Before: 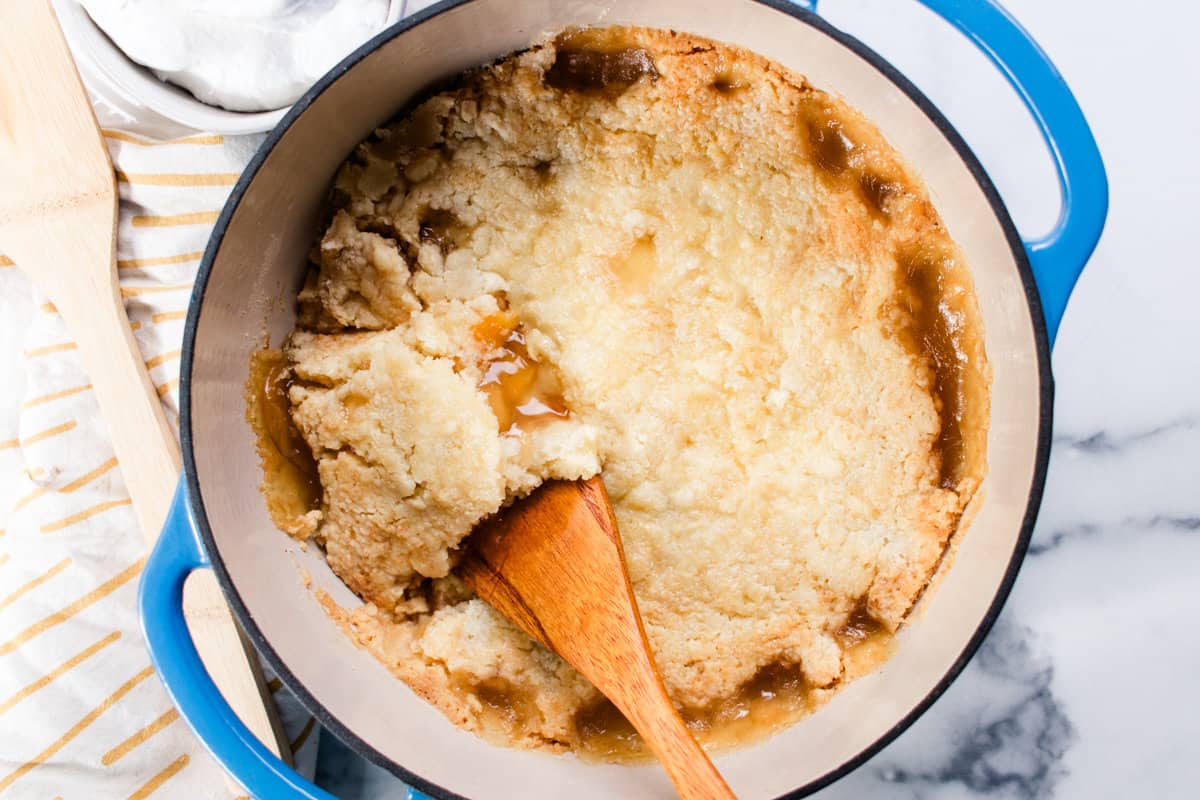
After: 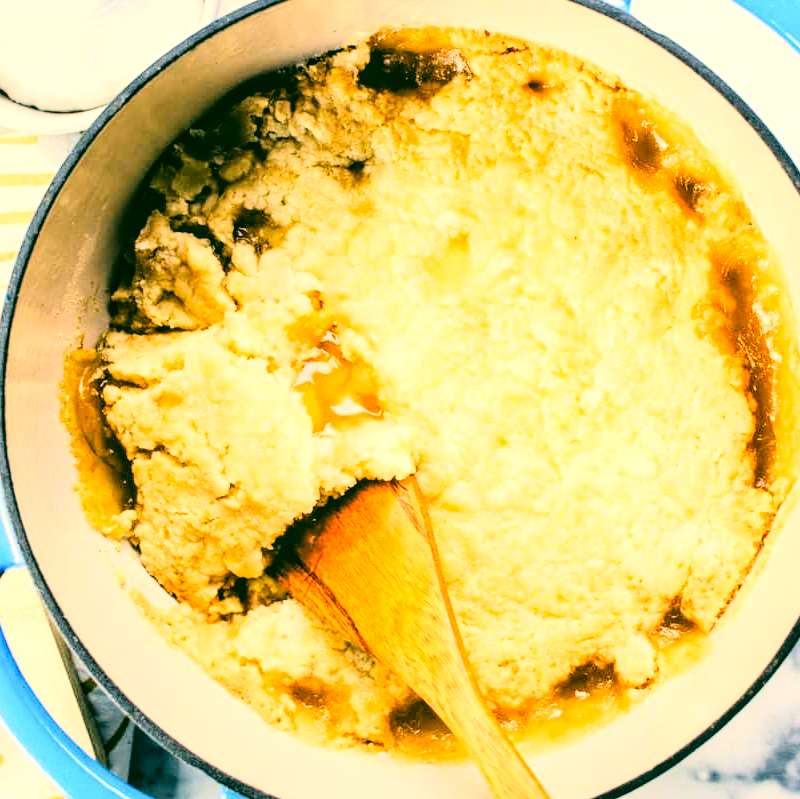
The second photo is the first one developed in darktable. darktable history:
color calibration: x 0.37, y 0.382, temperature 4313.32 K
tone curve: curves: ch0 [(0, 0) (0.004, 0) (0.133, 0.071) (0.325, 0.456) (0.832, 0.957) (1, 1)], color space Lab, linked channels, preserve colors none
local contrast: on, module defaults
color correction: highlights a* 5.62, highlights b* 33.57, shadows a* -25.86, shadows b* 4.02
exposure: exposure 0.4 EV, compensate highlight preservation false
crop and rotate: left 15.546%, right 17.787%
